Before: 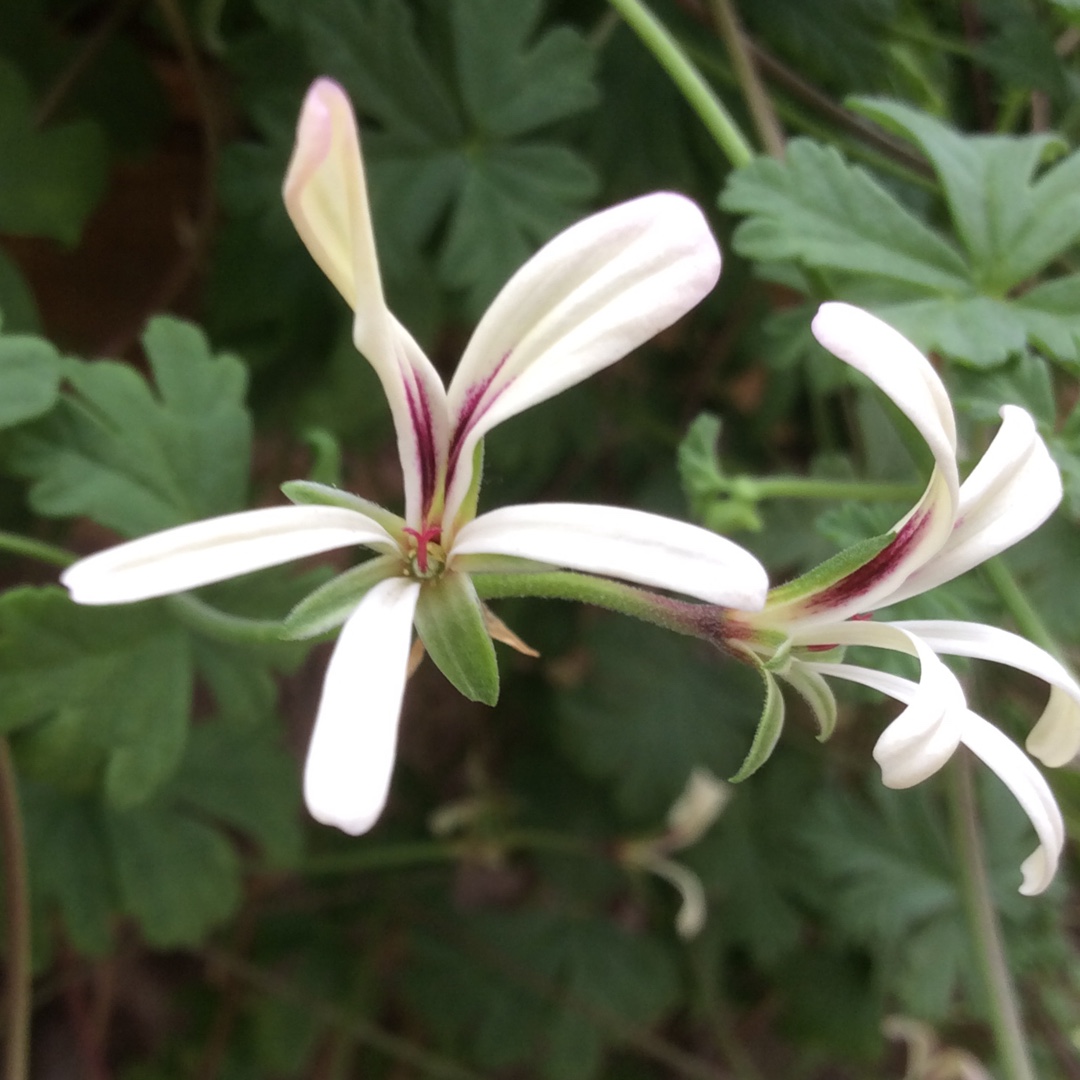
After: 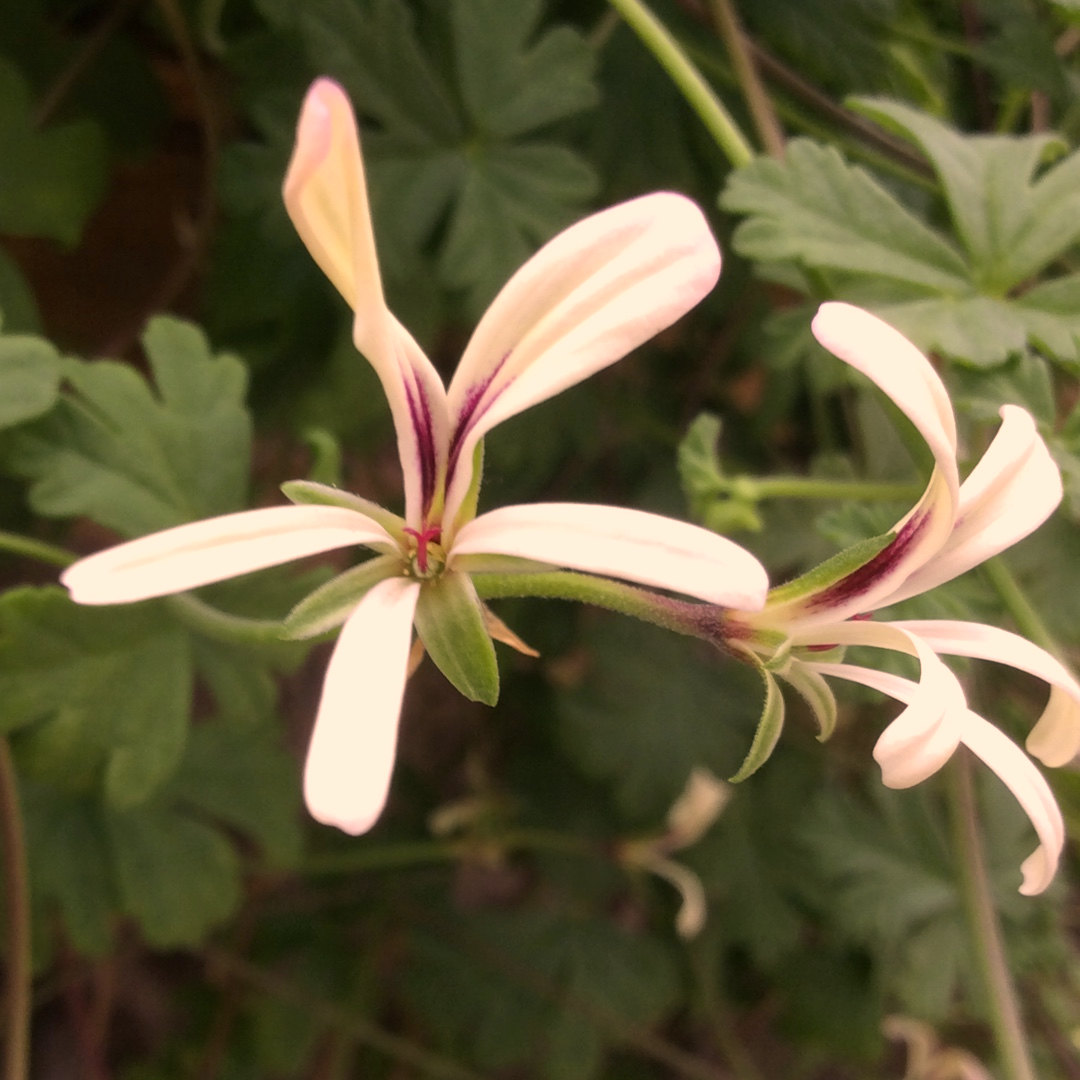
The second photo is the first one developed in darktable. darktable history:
color correction: highlights a* 17.49, highlights b* 18.57
